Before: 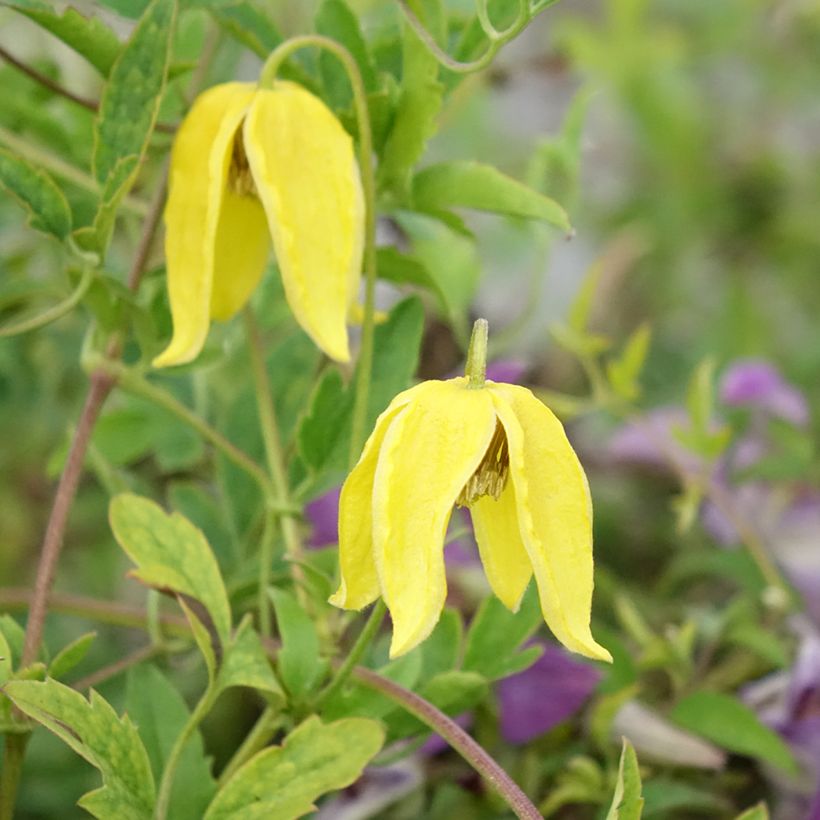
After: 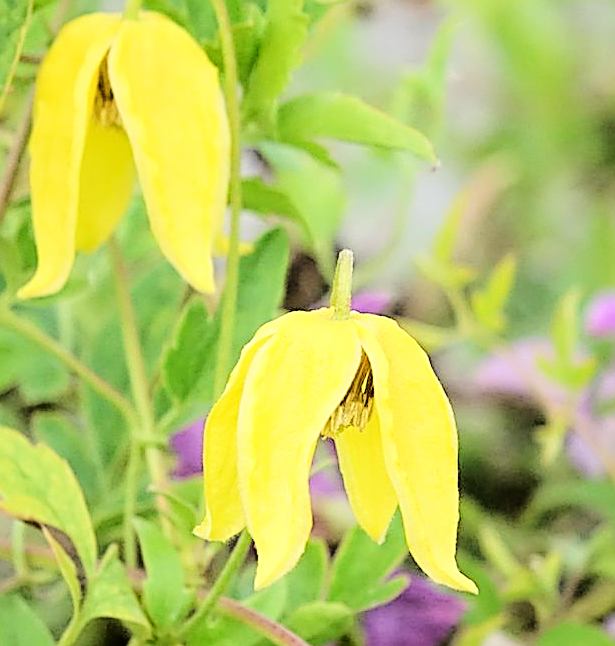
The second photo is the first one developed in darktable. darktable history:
crop: left 16.567%, top 8.47%, right 8.324%, bottom 12.669%
sharpen: amount 0.905
base curve: curves: ch0 [(0, 0) (0.036, 0.01) (0.123, 0.254) (0.258, 0.504) (0.507, 0.748) (1, 1)]
